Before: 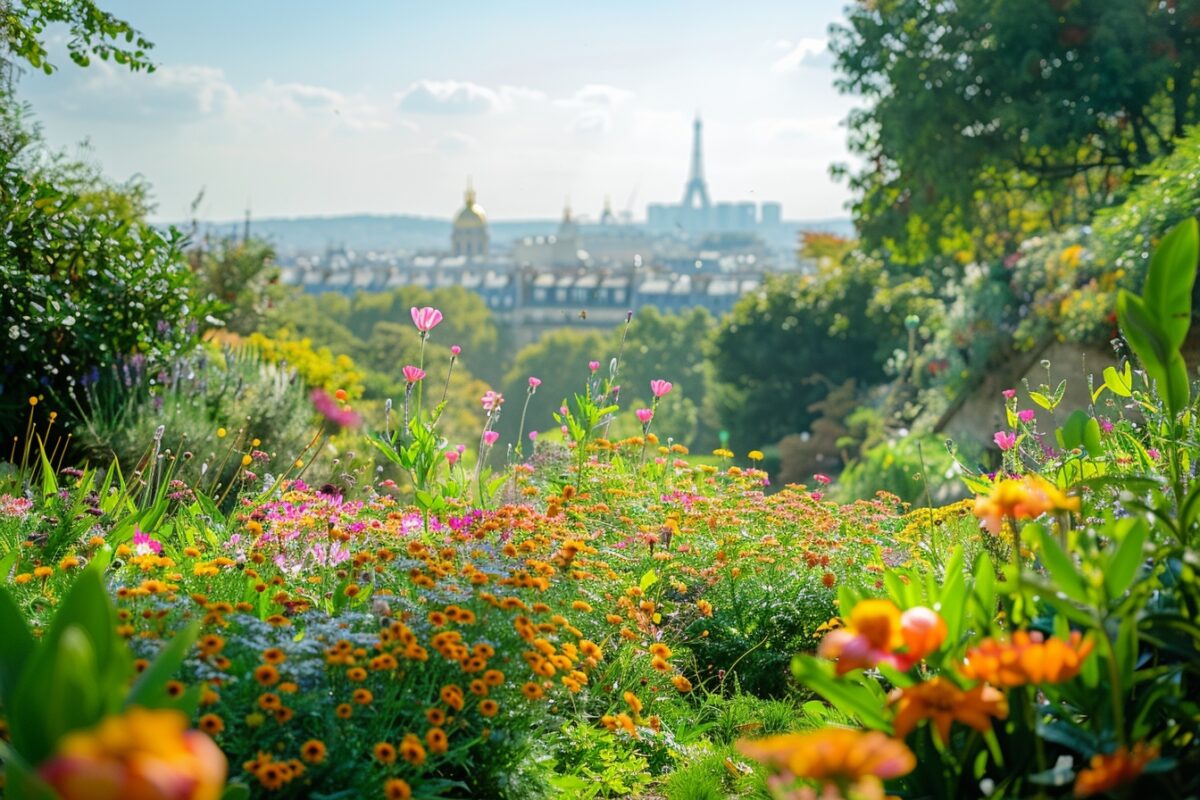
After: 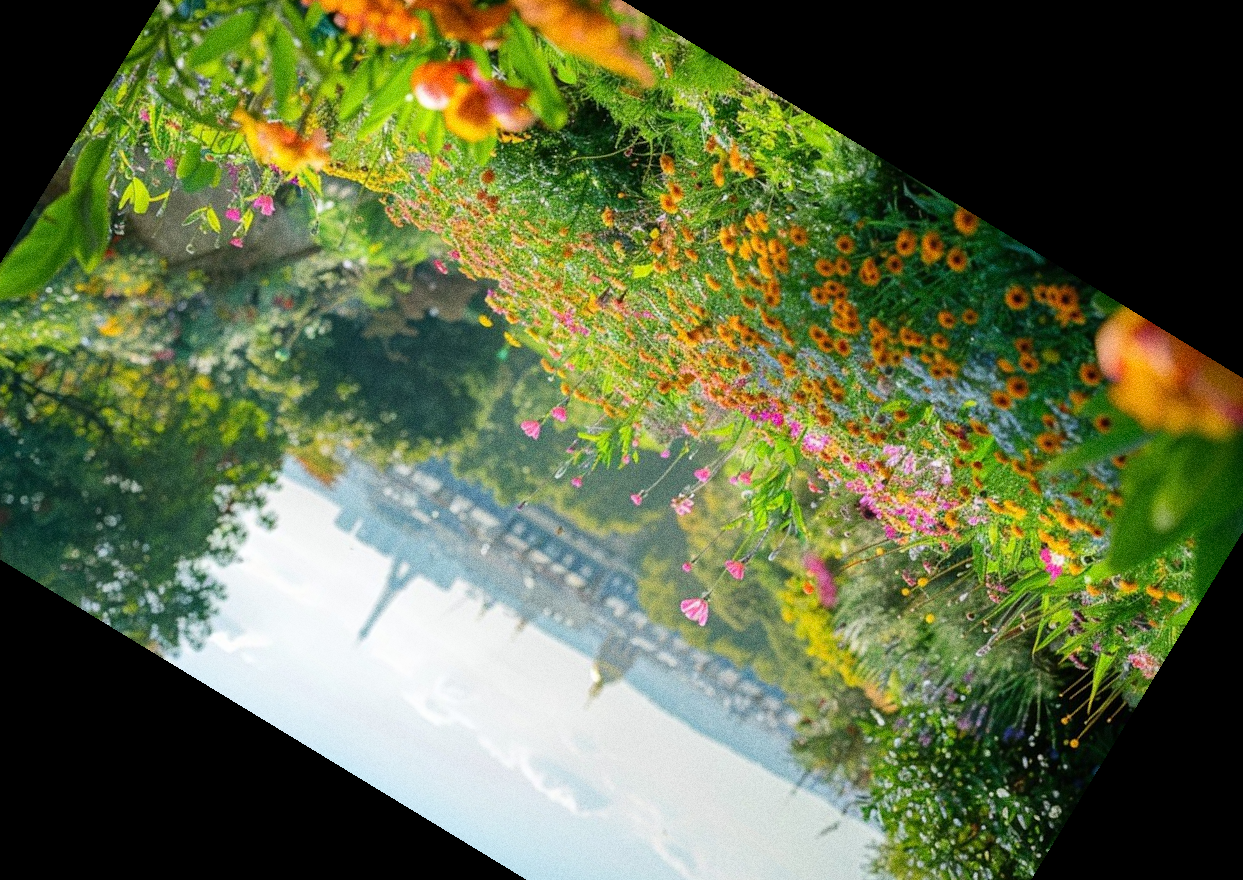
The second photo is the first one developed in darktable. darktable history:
grain: coarseness 0.09 ISO, strength 40%
crop and rotate: angle 148.68°, left 9.111%, top 15.603%, right 4.588%, bottom 17.041%
